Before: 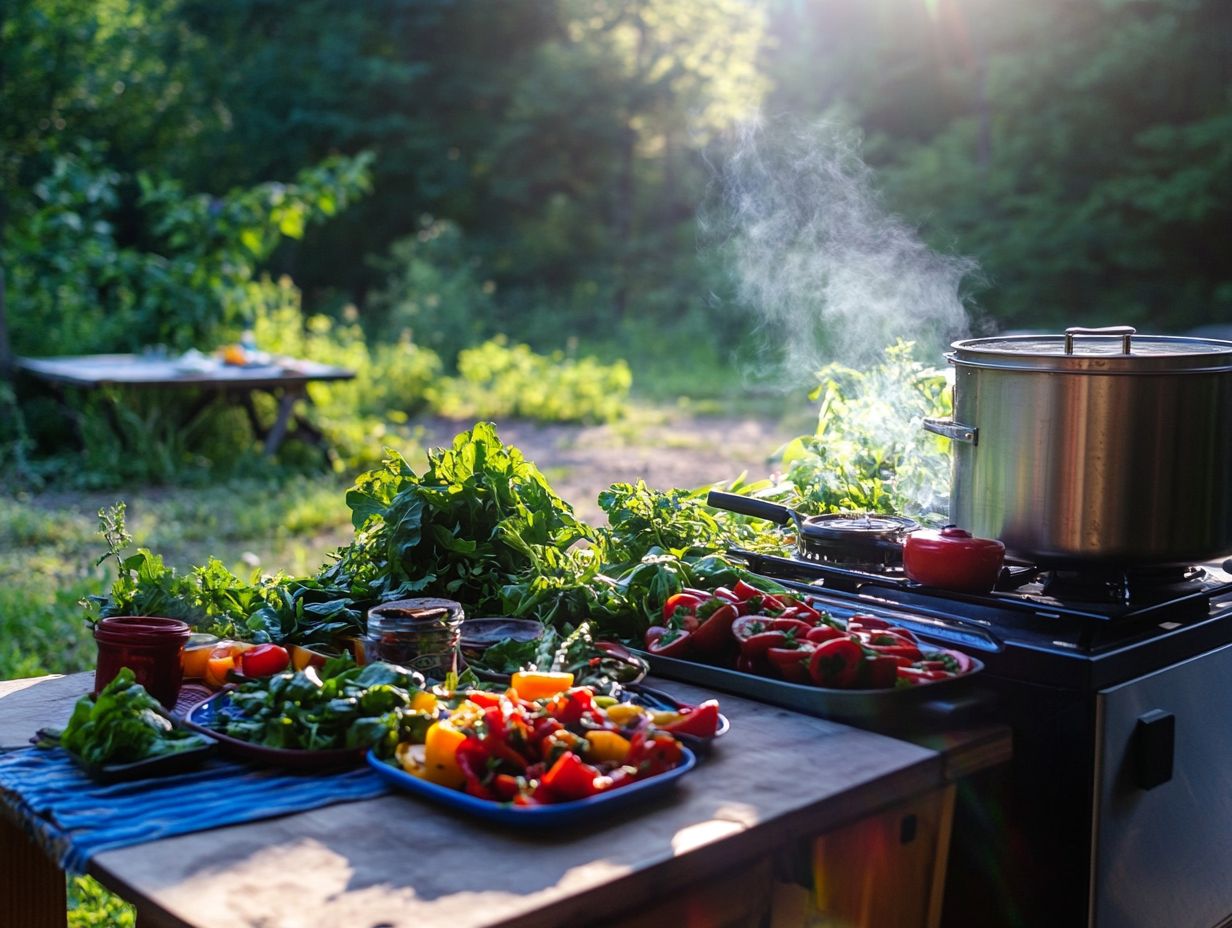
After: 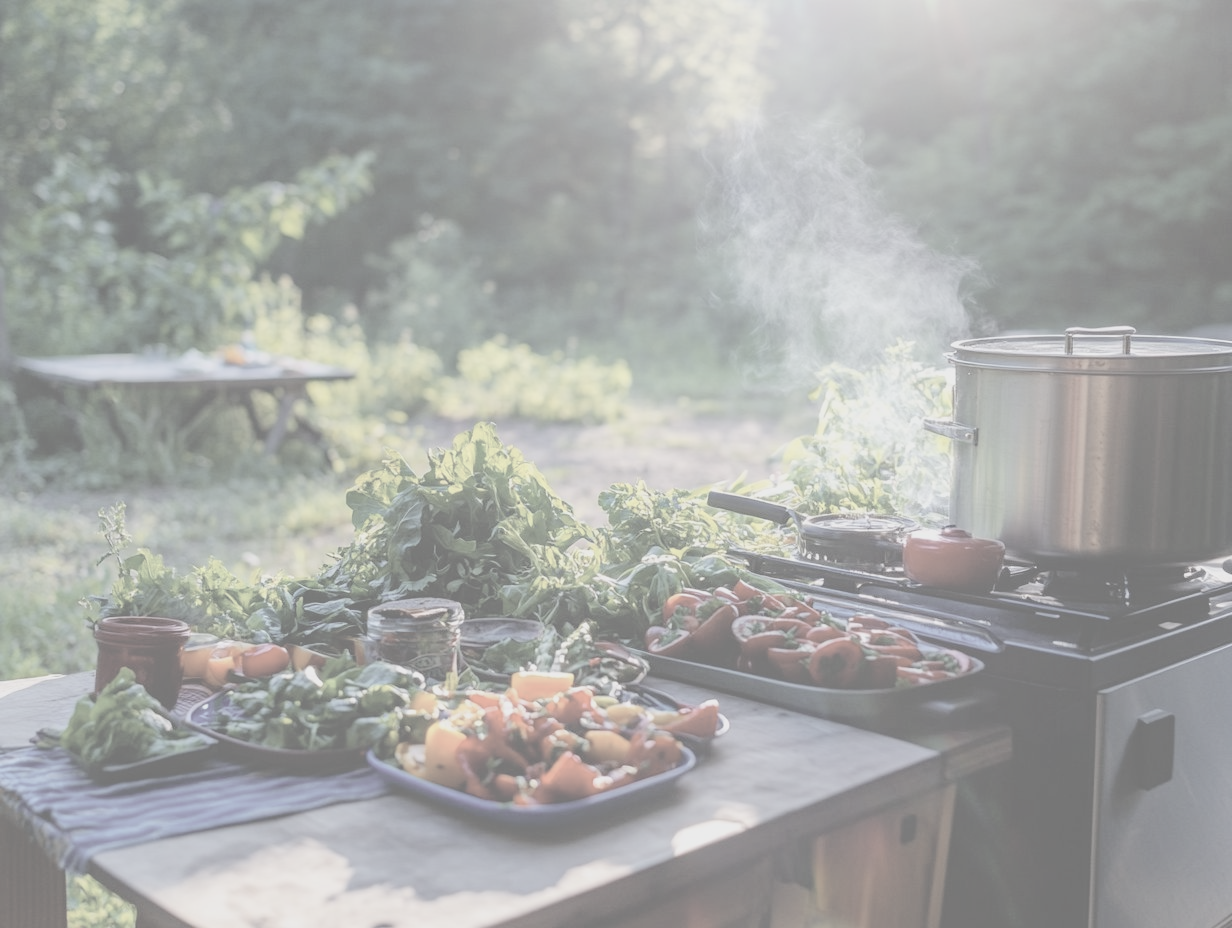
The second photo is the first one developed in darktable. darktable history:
contrast brightness saturation: contrast -0.328, brightness 0.745, saturation -0.785
